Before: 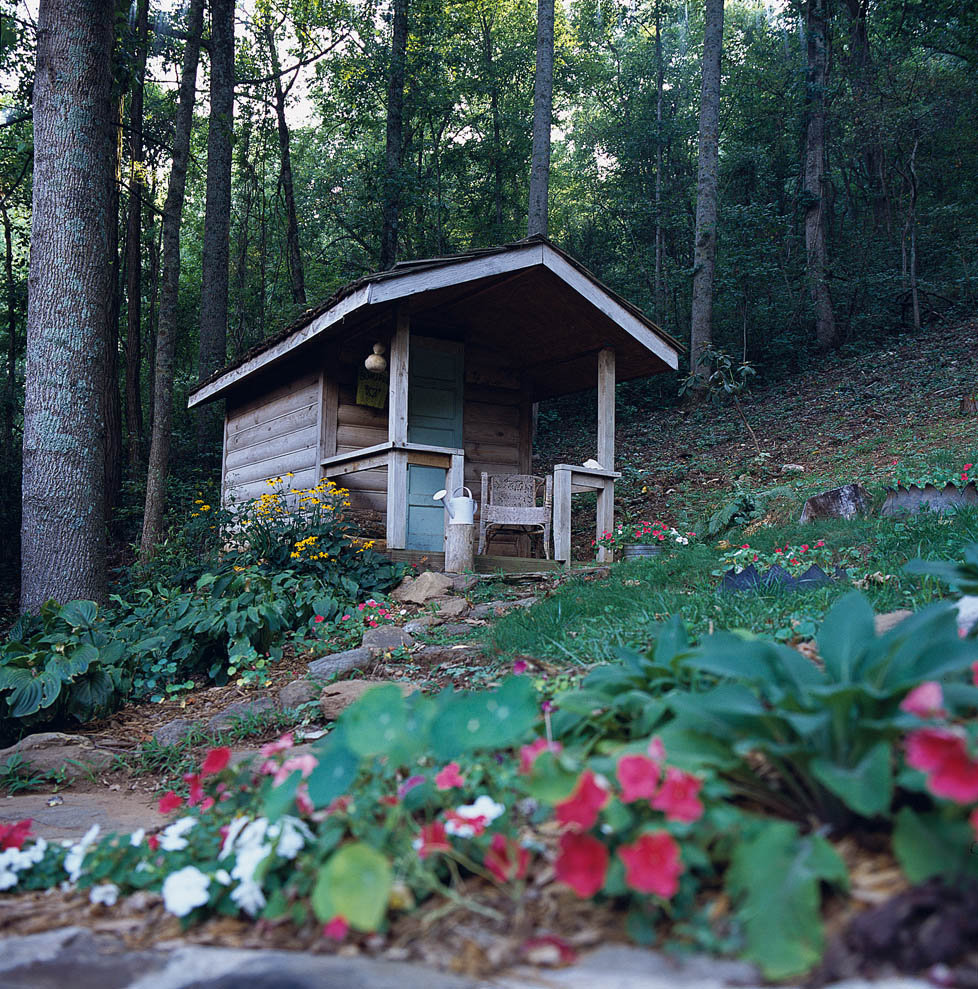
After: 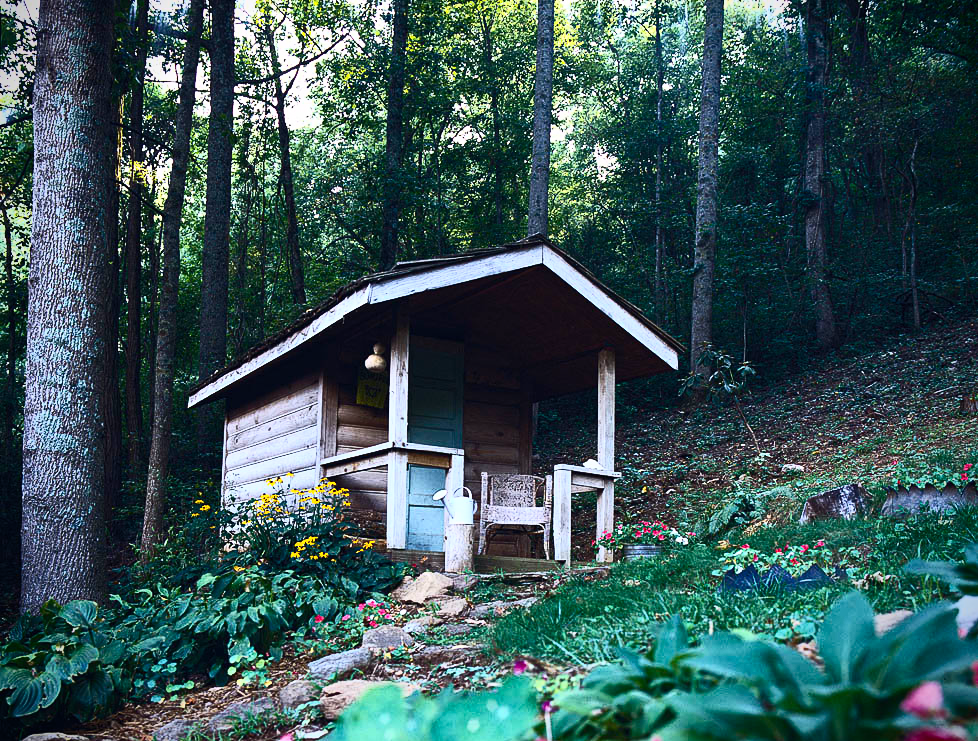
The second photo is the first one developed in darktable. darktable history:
vignetting: brightness -0.567, saturation -0.002, center (-0.031, -0.048), unbound false
crop: bottom 24.982%
color balance rgb: perceptual saturation grading › global saturation 7.331%, perceptual saturation grading › shadows 3.989%, global vibrance 20%
contrast brightness saturation: contrast 0.618, brightness 0.327, saturation 0.145
